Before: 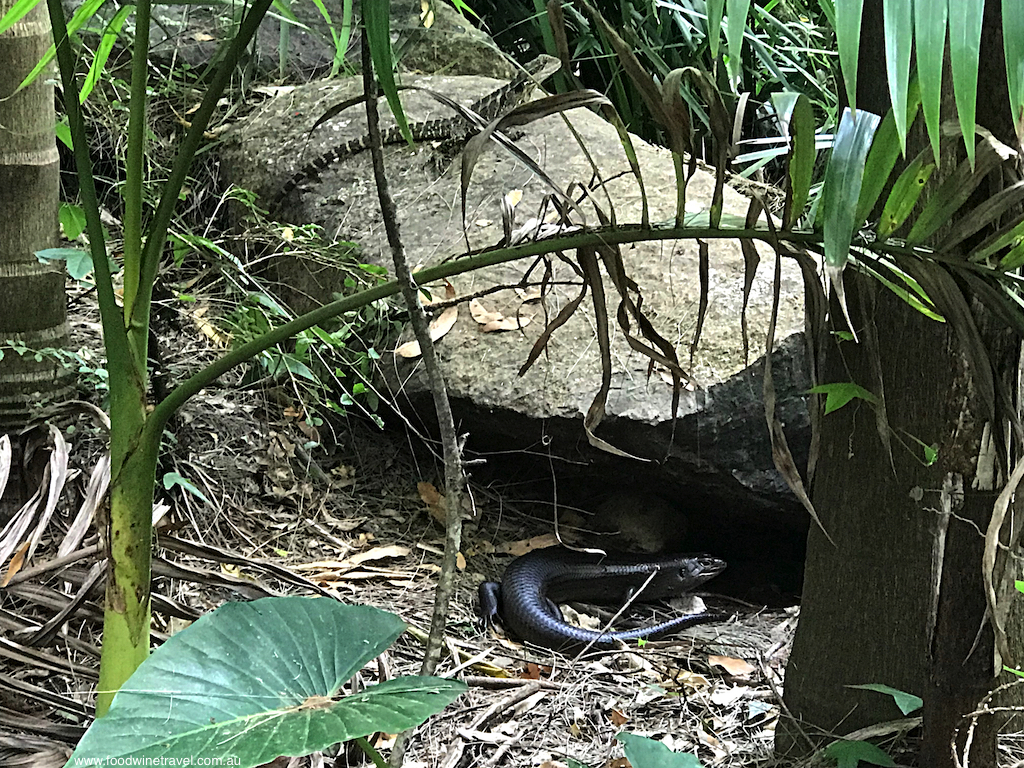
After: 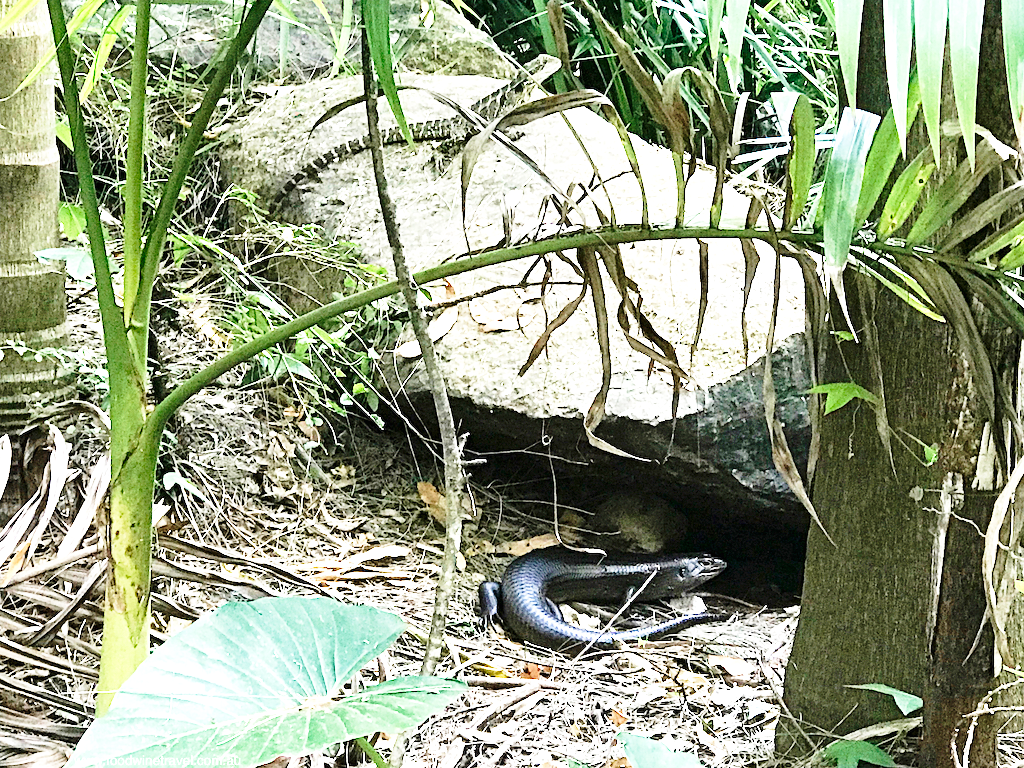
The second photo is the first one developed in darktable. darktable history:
base curve: curves: ch0 [(0, 0) (0.028, 0.03) (0.121, 0.232) (0.46, 0.748) (0.859, 0.968) (1, 1)], preserve colors none
velvia: on, module defaults
exposure: black level correction 0, exposure 0.89 EV, compensate highlight preservation false
